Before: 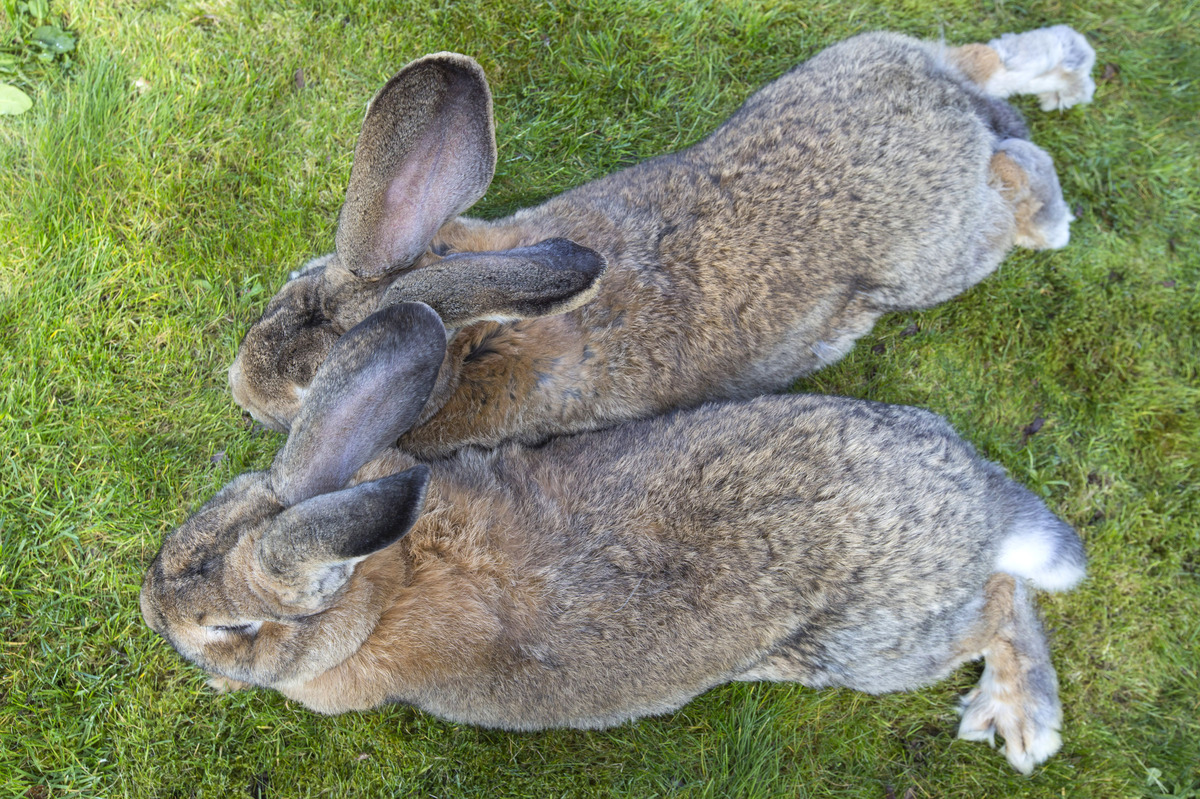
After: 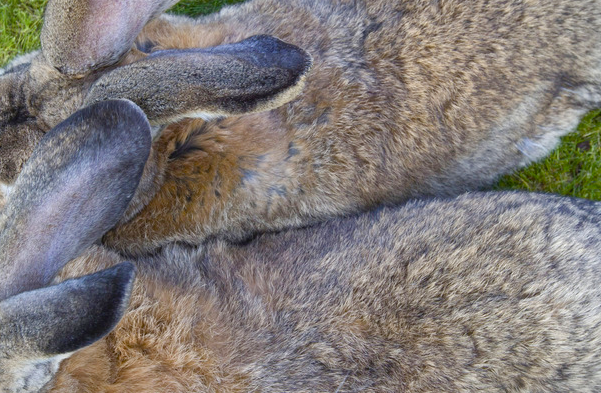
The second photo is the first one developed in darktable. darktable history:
crop: left 24.599%, top 25.421%, right 25.24%, bottom 25.333%
vignetting: fall-off start 97.35%, fall-off radius 77.76%, width/height ratio 1.119
color balance rgb: linear chroma grading › shadows 16.006%, perceptual saturation grading › global saturation 20%, perceptual saturation grading › highlights -25.463%, perceptual saturation grading › shadows 26.011%
